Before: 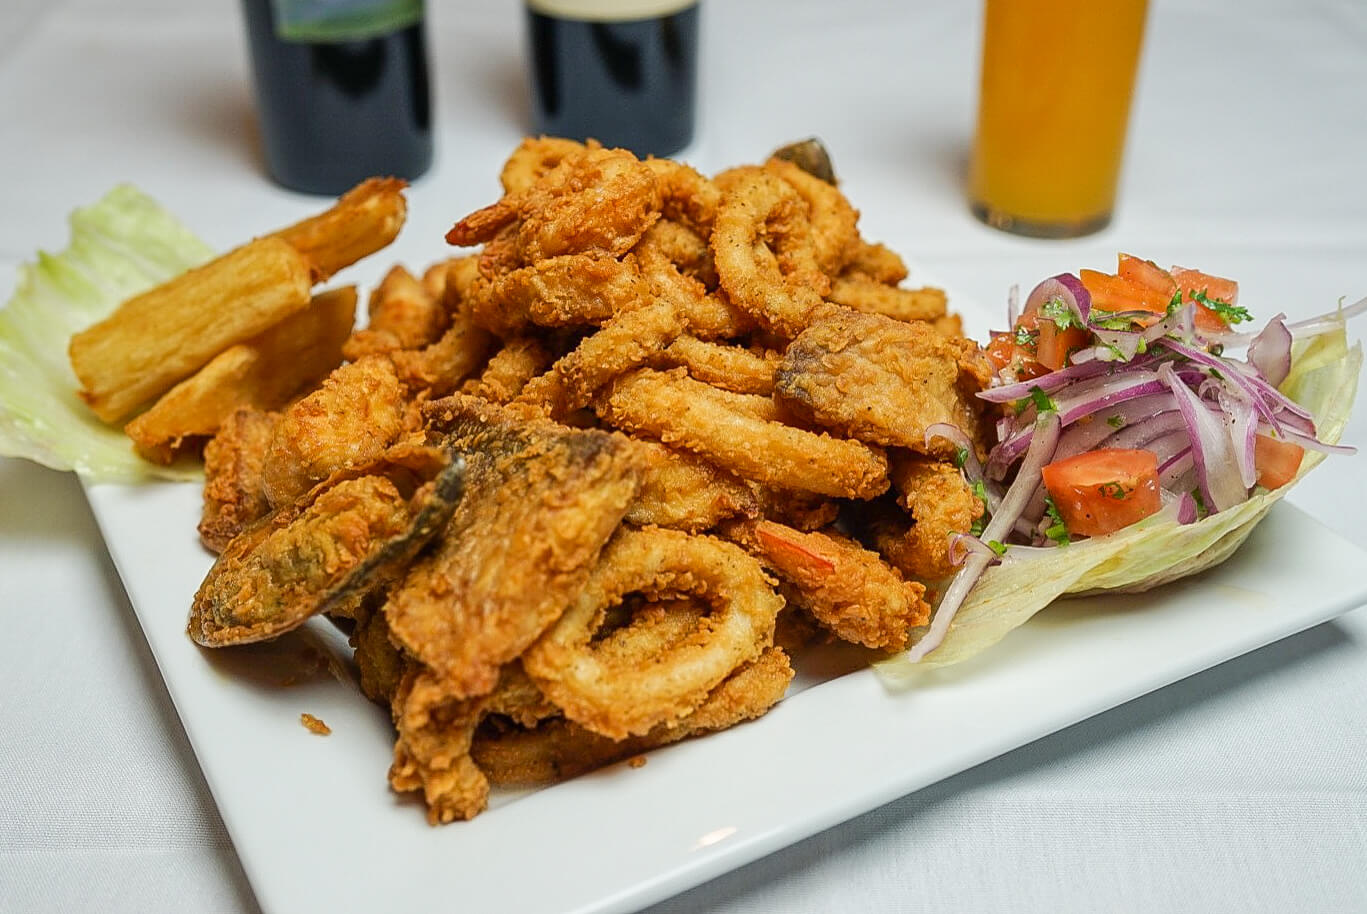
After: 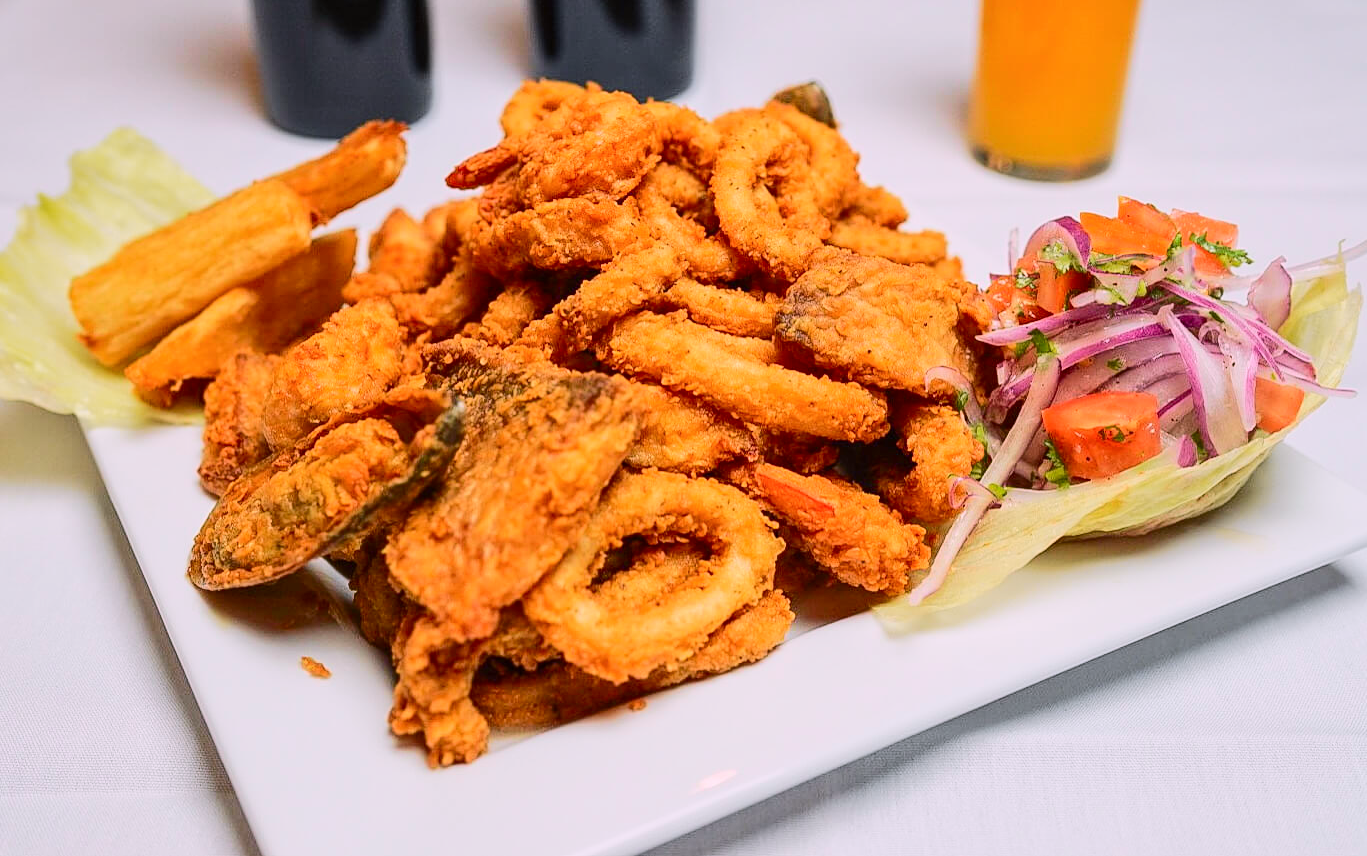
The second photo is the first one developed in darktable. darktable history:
crop and rotate: top 6.25%
tone curve: curves: ch0 [(0, 0) (0.239, 0.248) (0.508, 0.606) (0.826, 0.855) (1, 0.945)]; ch1 [(0, 0) (0.401, 0.42) (0.442, 0.47) (0.492, 0.498) (0.511, 0.516) (0.555, 0.586) (0.681, 0.739) (1, 1)]; ch2 [(0, 0) (0.411, 0.433) (0.5, 0.504) (0.545, 0.574) (1, 1)], color space Lab, independent channels, preserve colors none
white balance: red 1.05, blue 1.072
